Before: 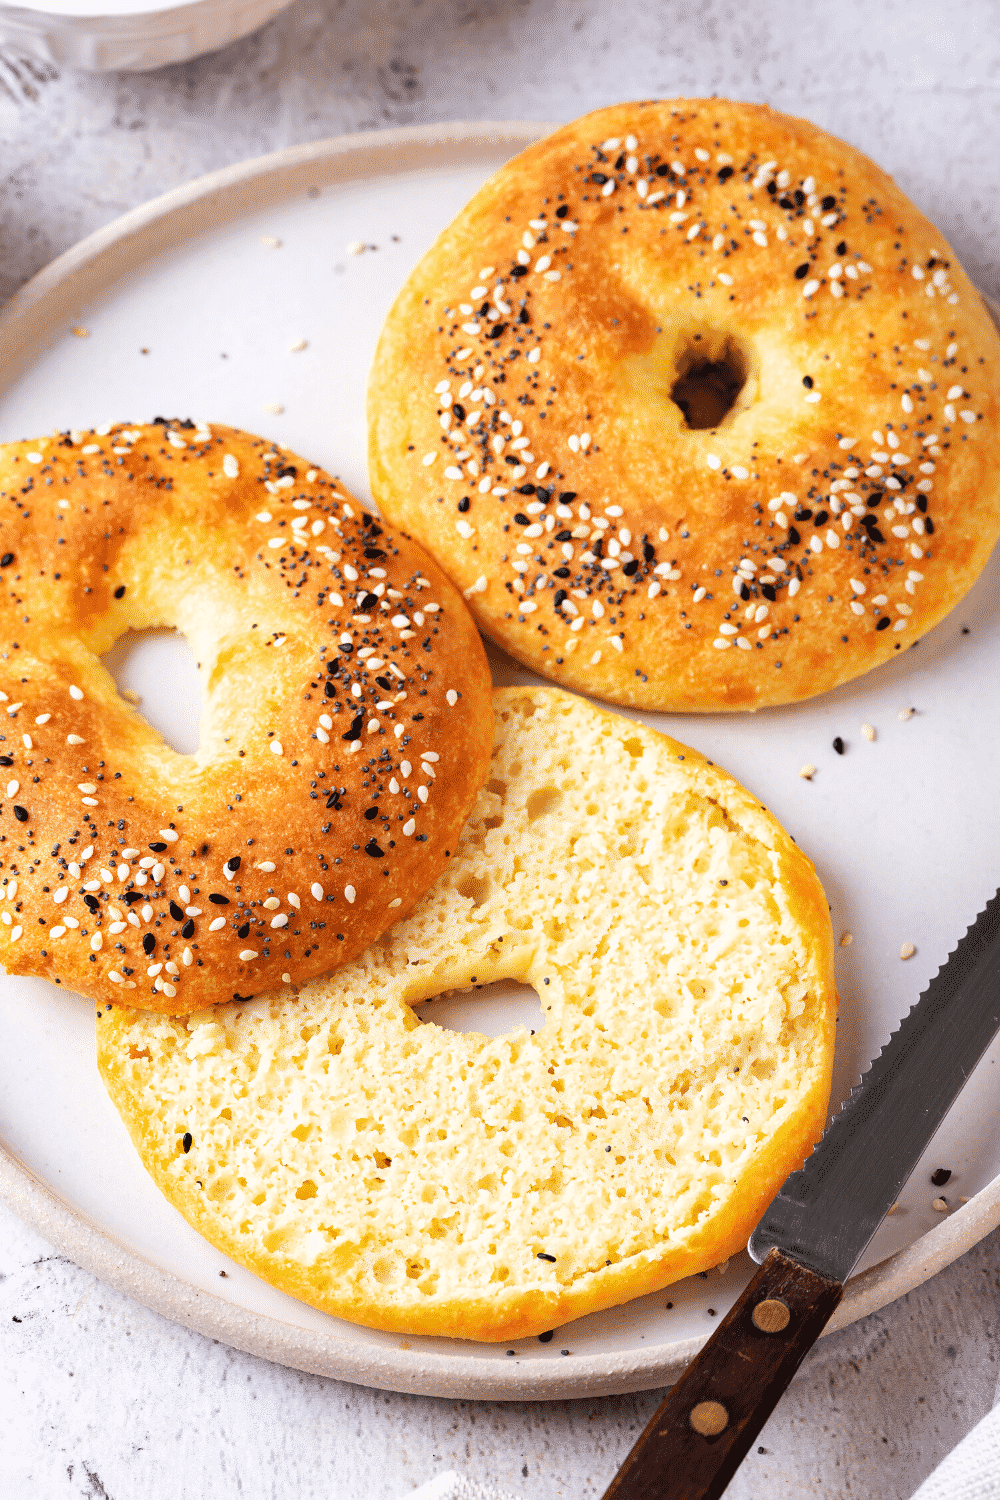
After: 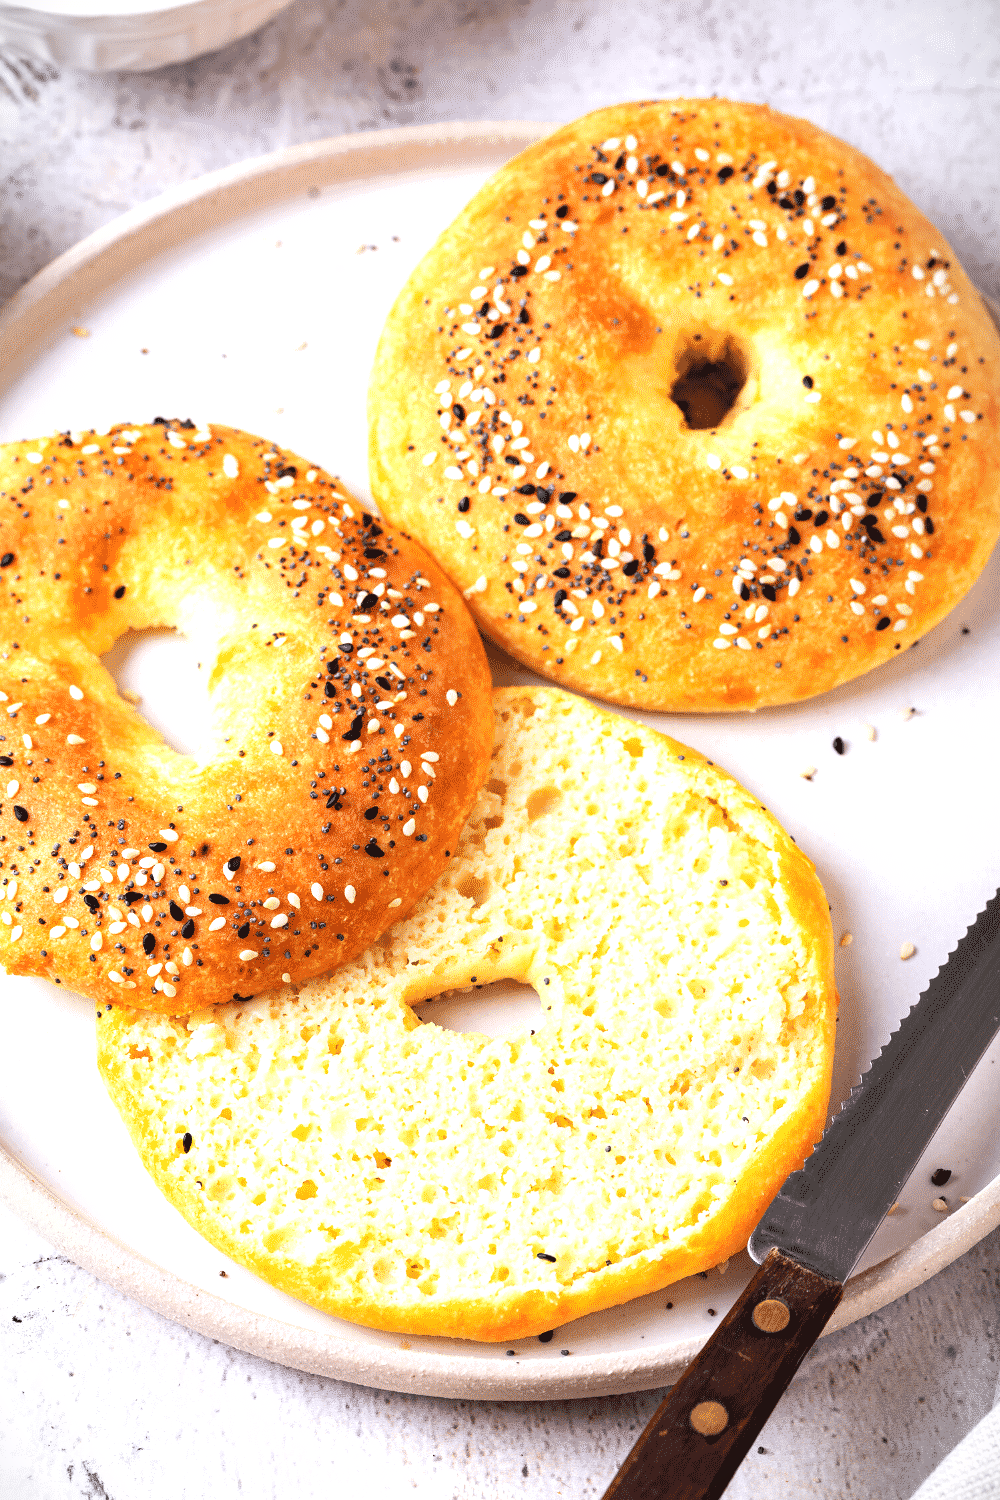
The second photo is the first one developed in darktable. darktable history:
exposure: black level correction 0, exposure 0.5 EV, compensate highlight preservation false
vignetting: fall-off start 100%, fall-off radius 64.94%, automatic ratio true, unbound false
